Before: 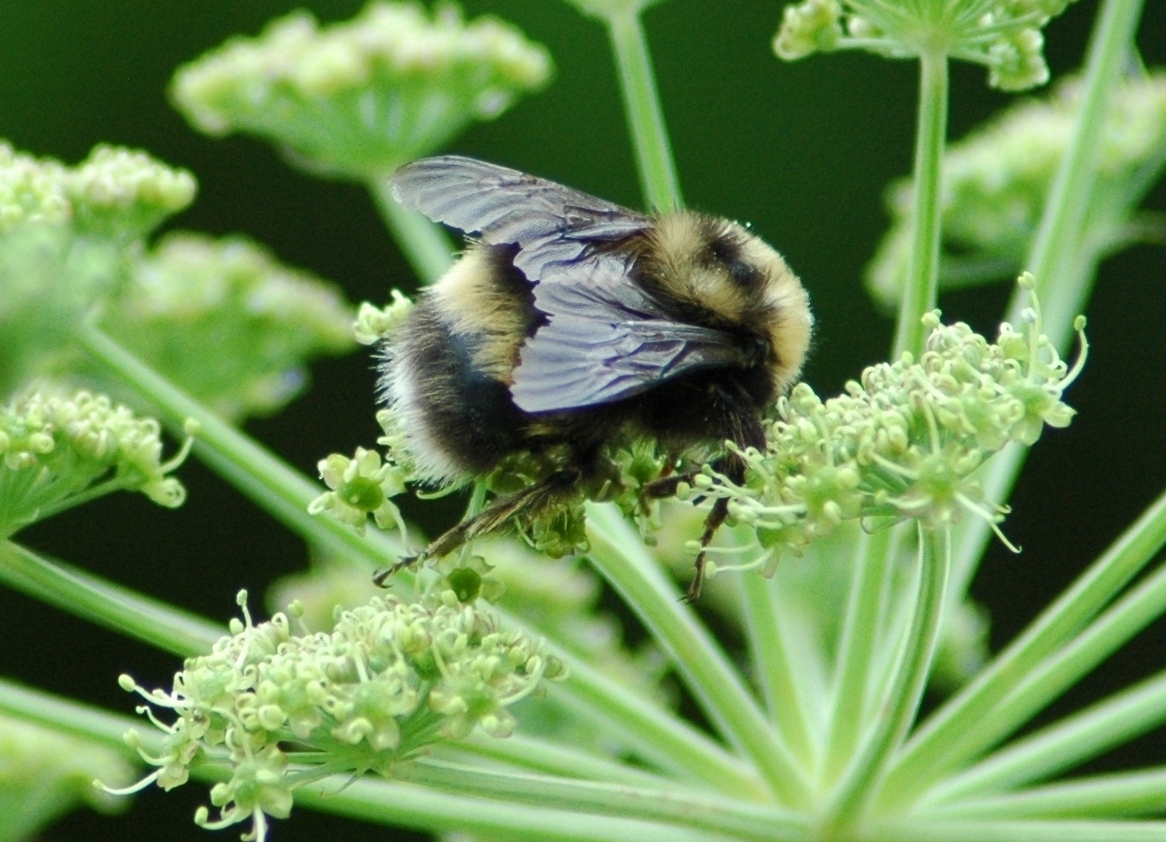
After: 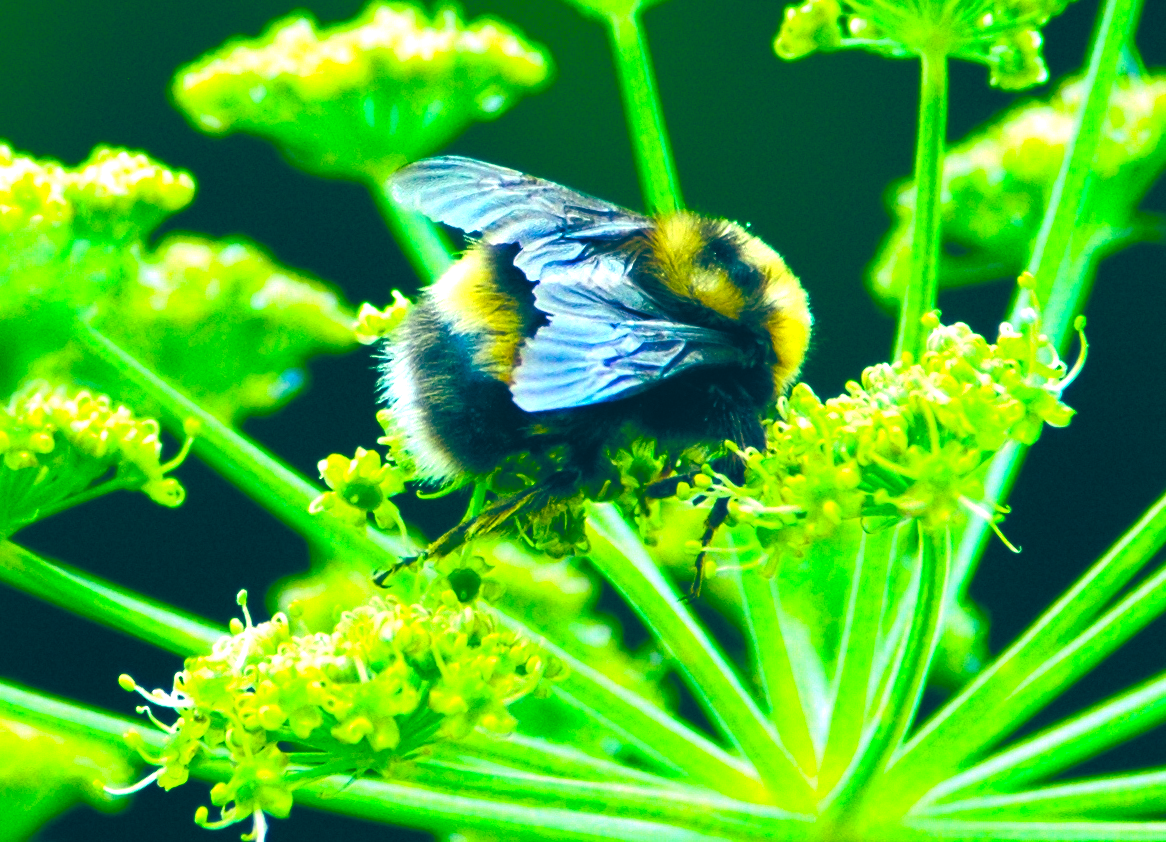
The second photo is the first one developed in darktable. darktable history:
color balance: lift [1.016, 0.983, 1, 1.017], gamma [0.958, 1, 1, 1], gain [0.981, 1.007, 0.993, 1.002], input saturation 118.26%, contrast 13.43%, contrast fulcrum 21.62%, output saturation 82.76%
base curve: preserve colors none
color balance rgb: linear chroma grading › global chroma 42%, perceptual saturation grading › global saturation 42%, perceptual brilliance grading › global brilliance 25%, global vibrance 33%
